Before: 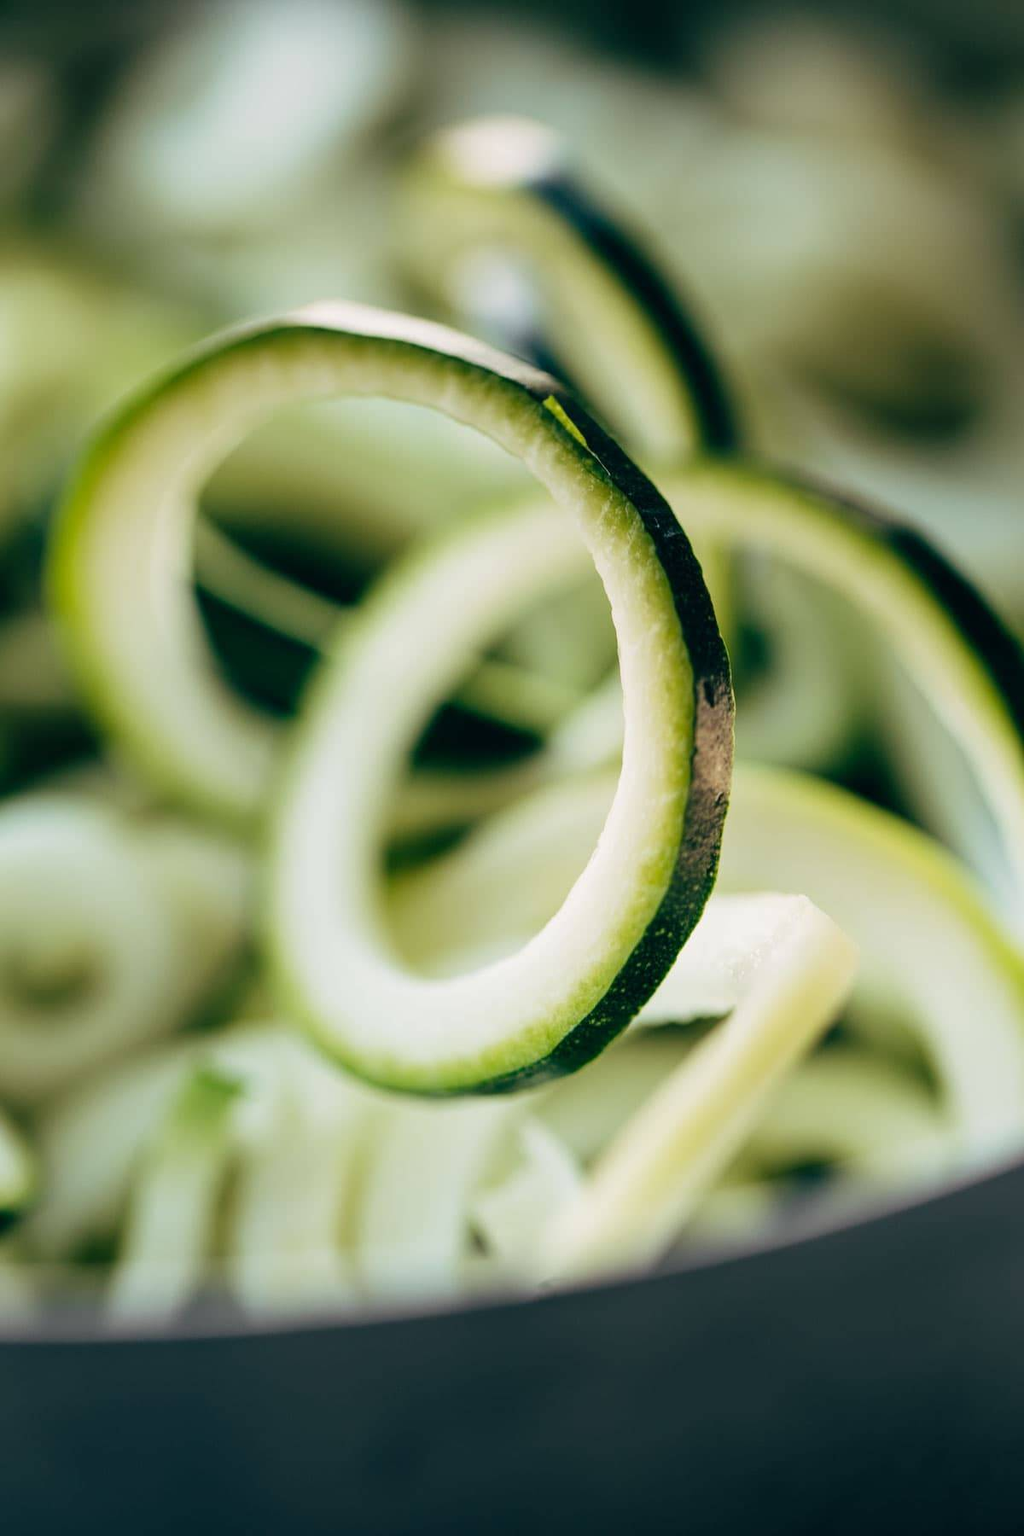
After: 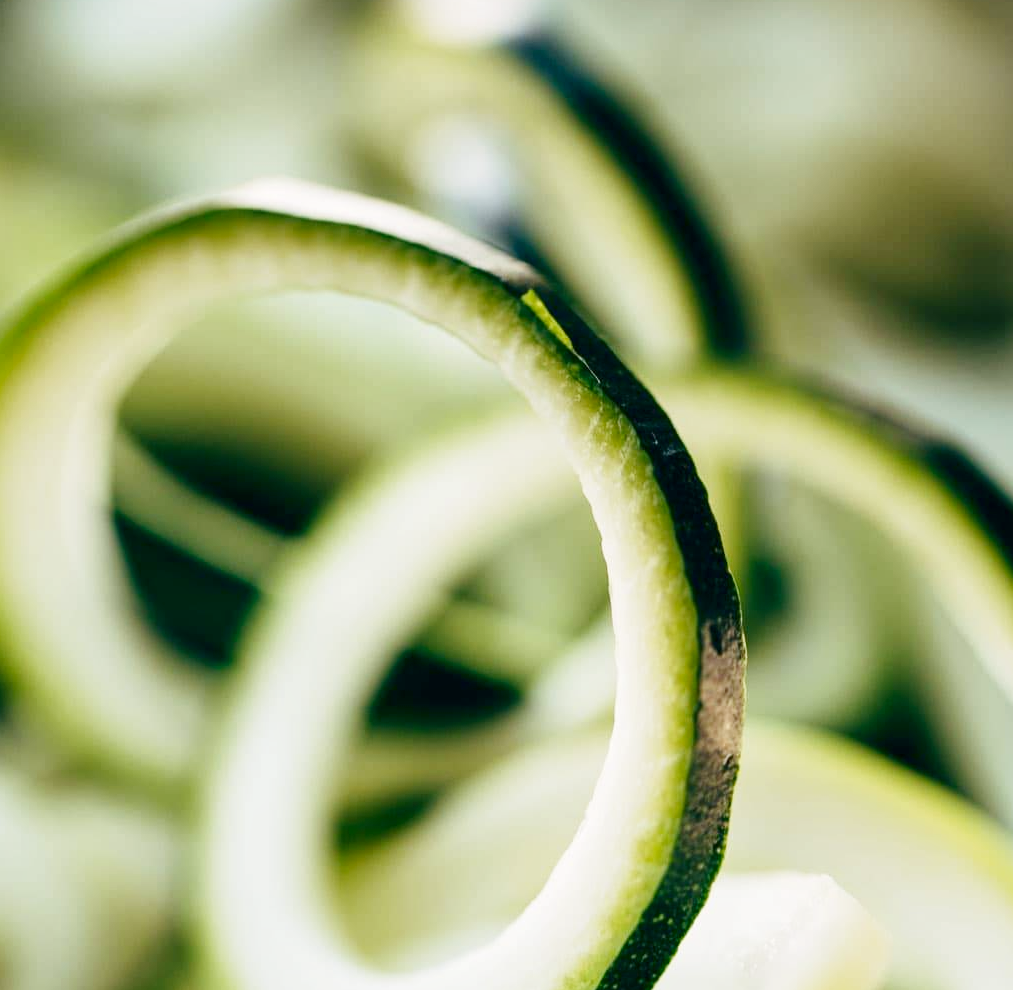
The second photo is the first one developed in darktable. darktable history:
local contrast: mode bilateral grid, contrast 20, coarseness 50, detail 120%, midtone range 0.2
crop and rotate: left 9.637%, top 9.705%, right 5.878%, bottom 35.262%
contrast brightness saturation: brightness -0.087
base curve: curves: ch0 [(0, 0) (0.204, 0.334) (0.55, 0.733) (1, 1)], preserve colors none
